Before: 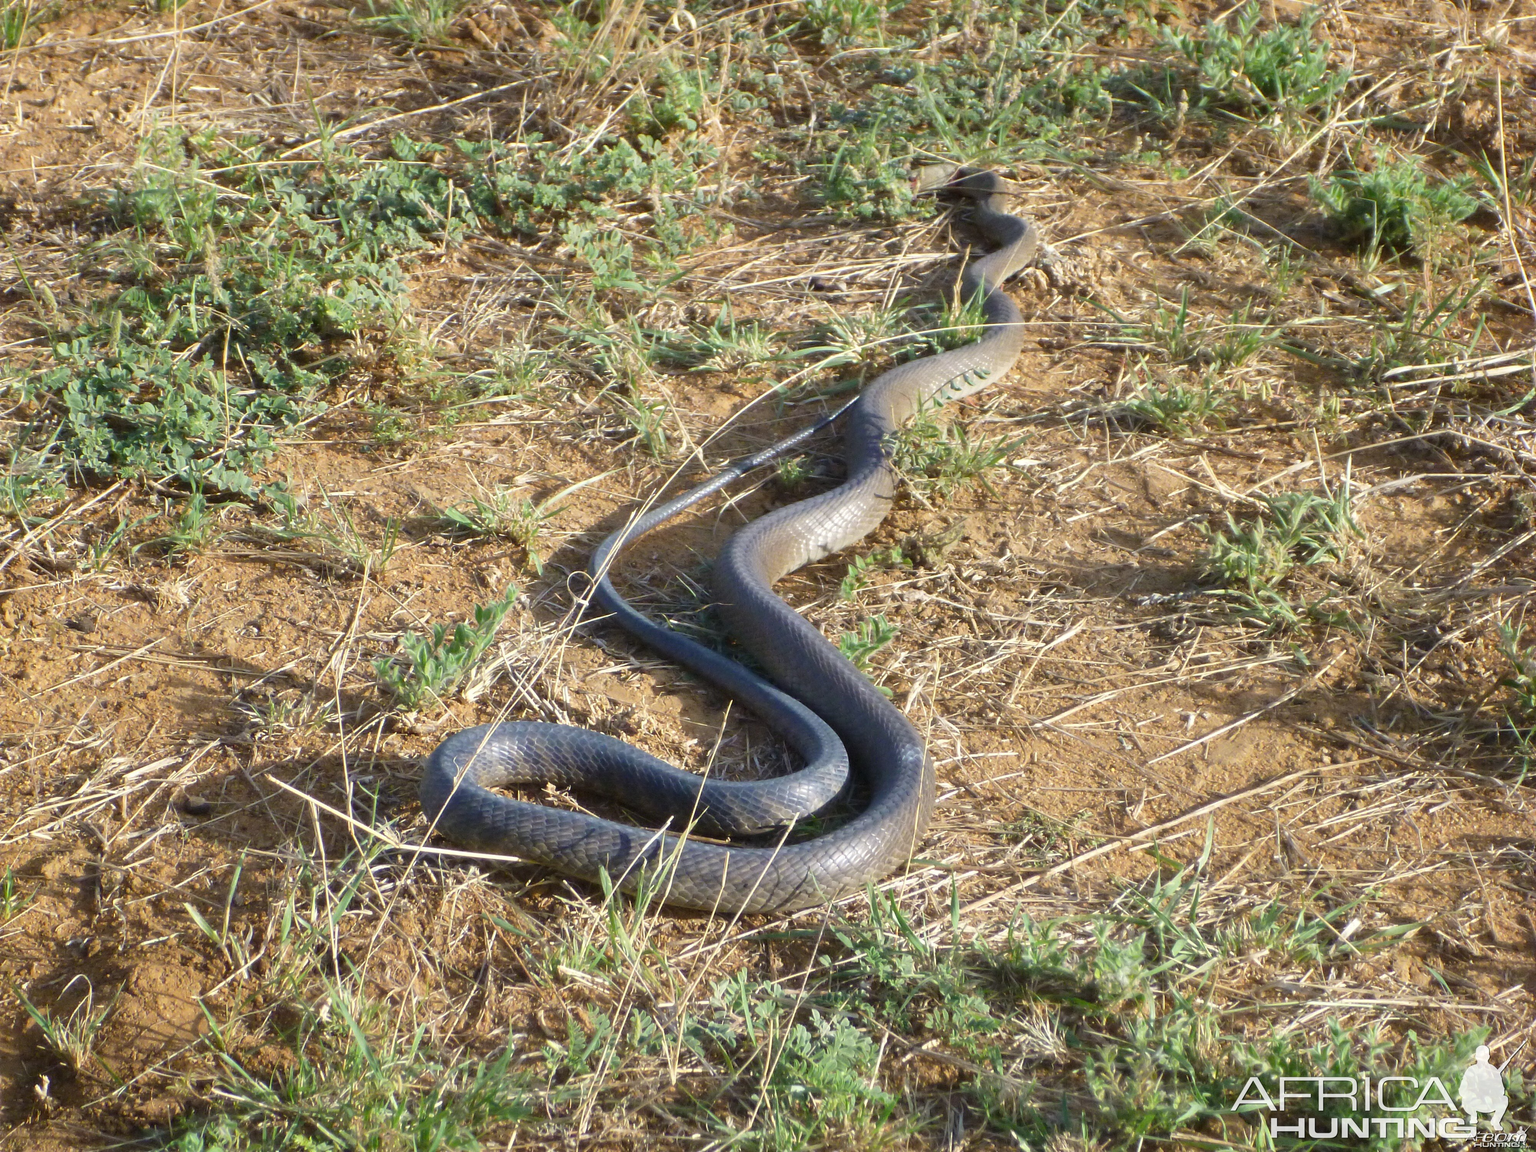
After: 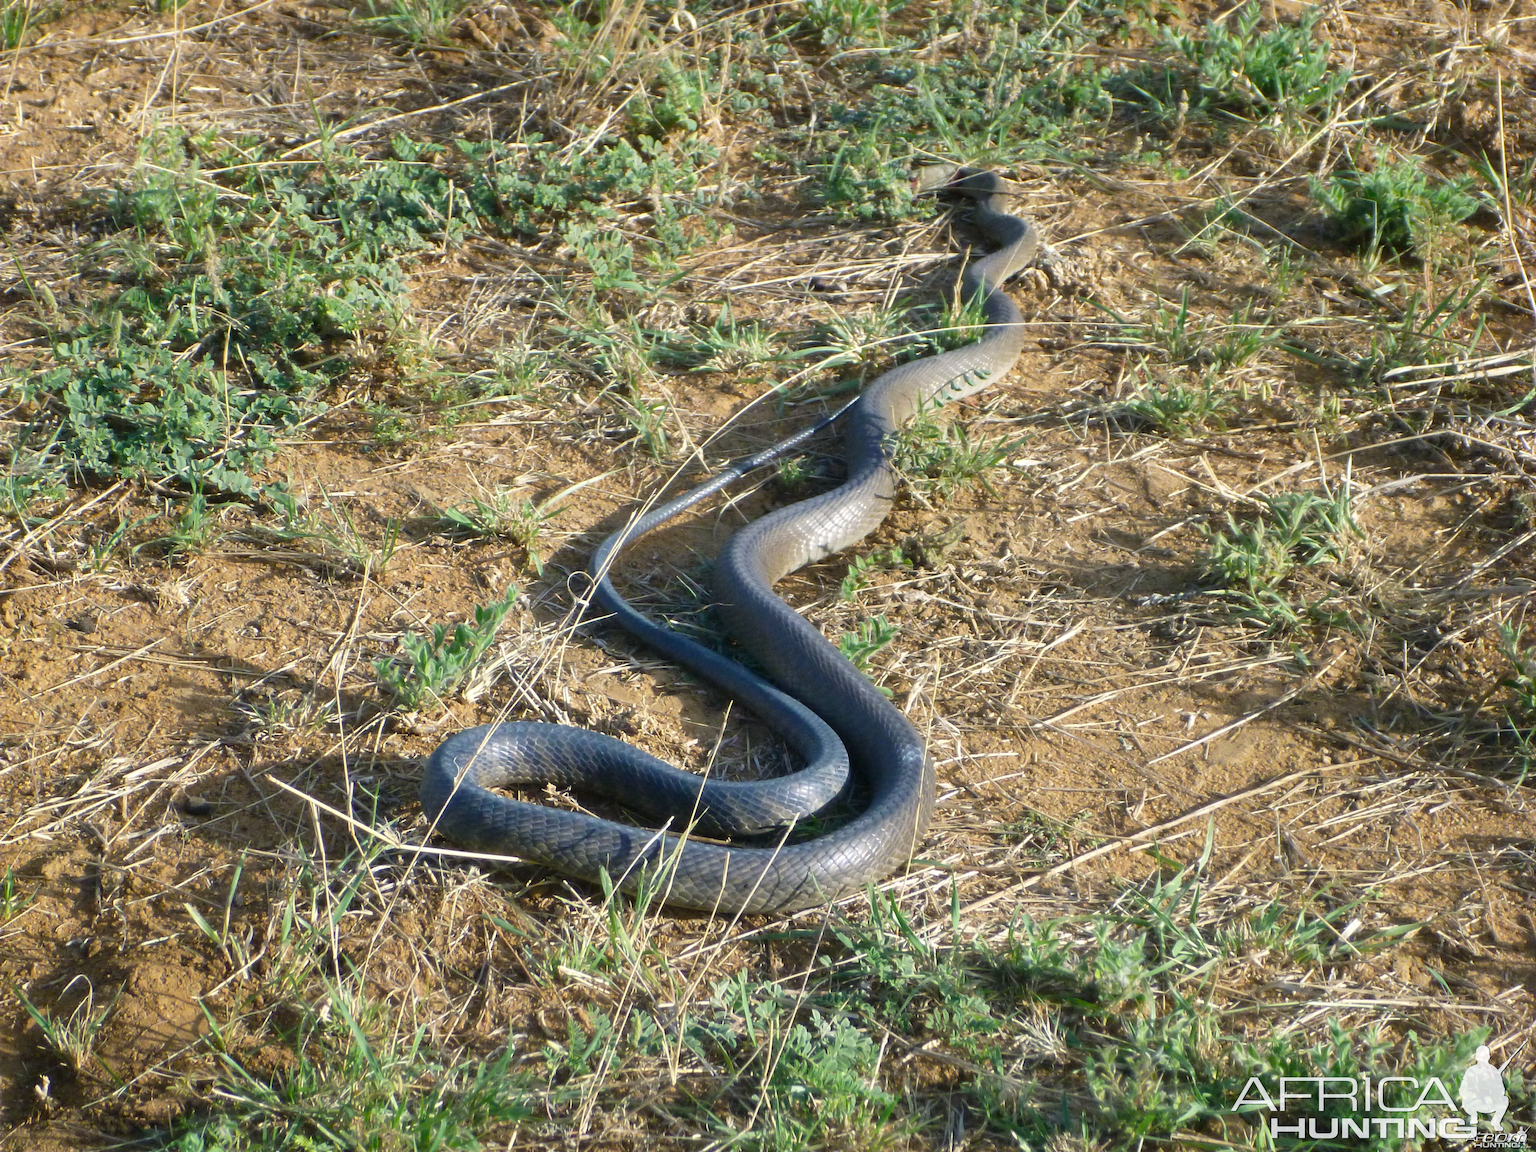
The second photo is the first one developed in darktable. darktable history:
color balance rgb: power › luminance -7.699%, power › chroma 1.085%, power › hue 217.82°, linear chroma grading › global chroma 8.783%, perceptual saturation grading › global saturation 0.265%
tone equalizer: on, module defaults
